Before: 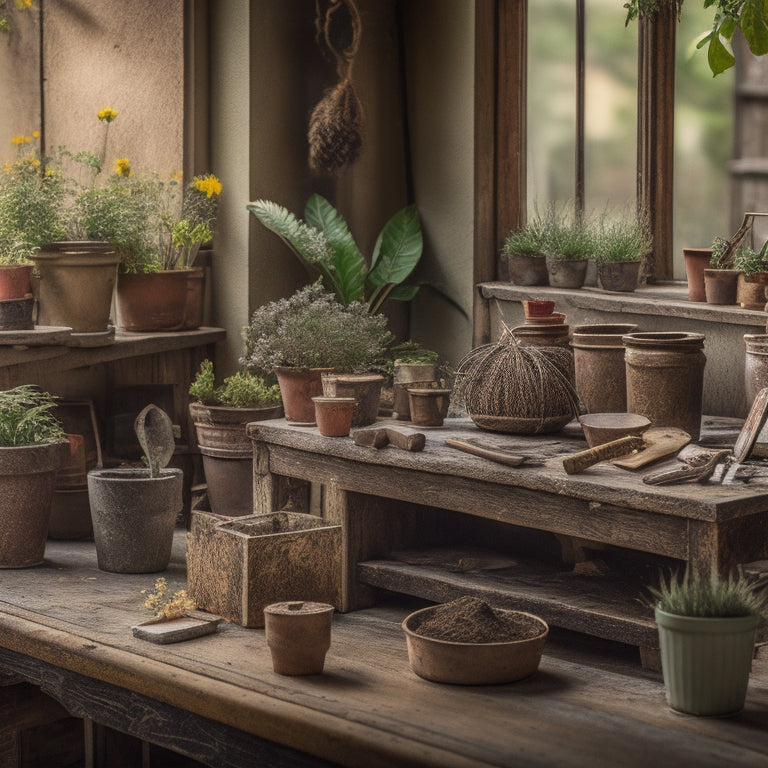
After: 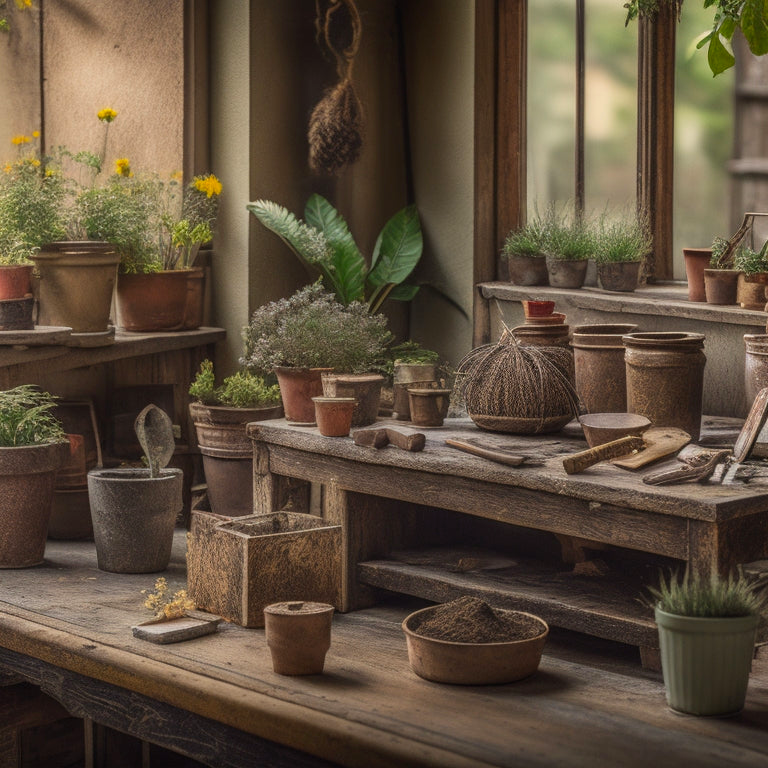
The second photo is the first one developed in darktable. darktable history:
contrast brightness saturation: saturation 0.18
